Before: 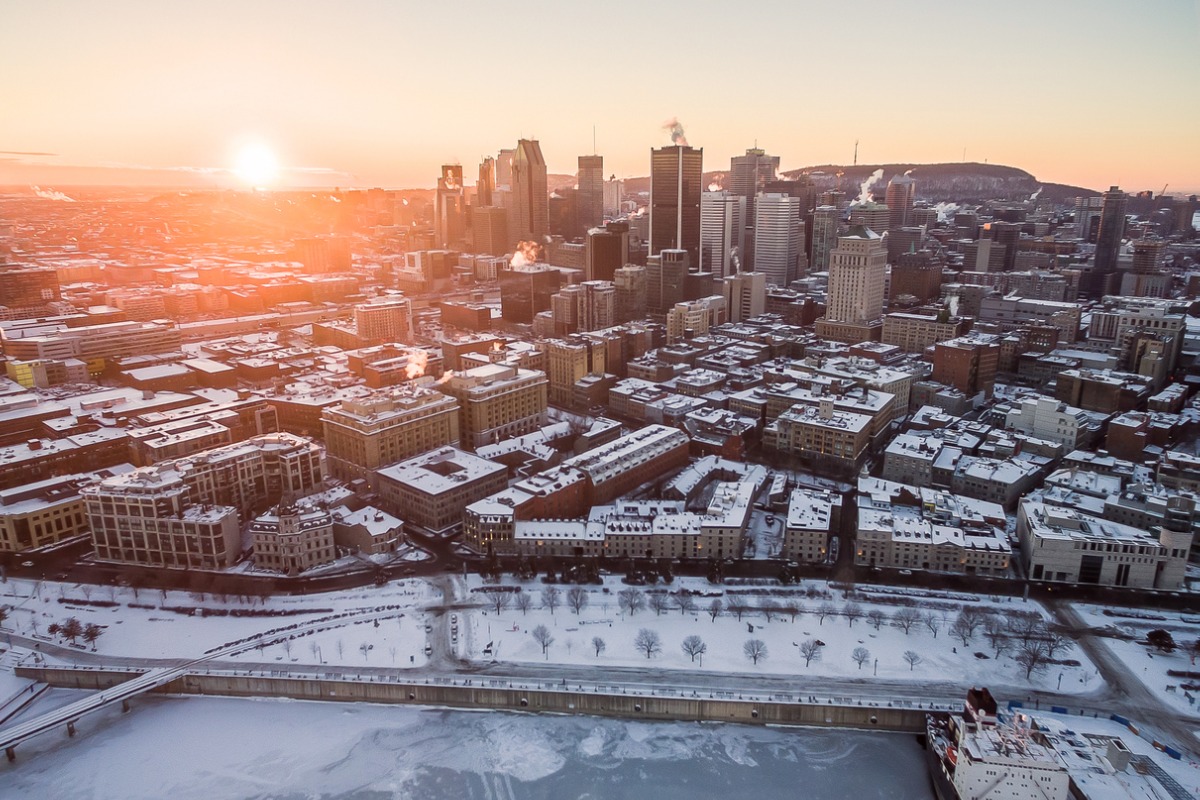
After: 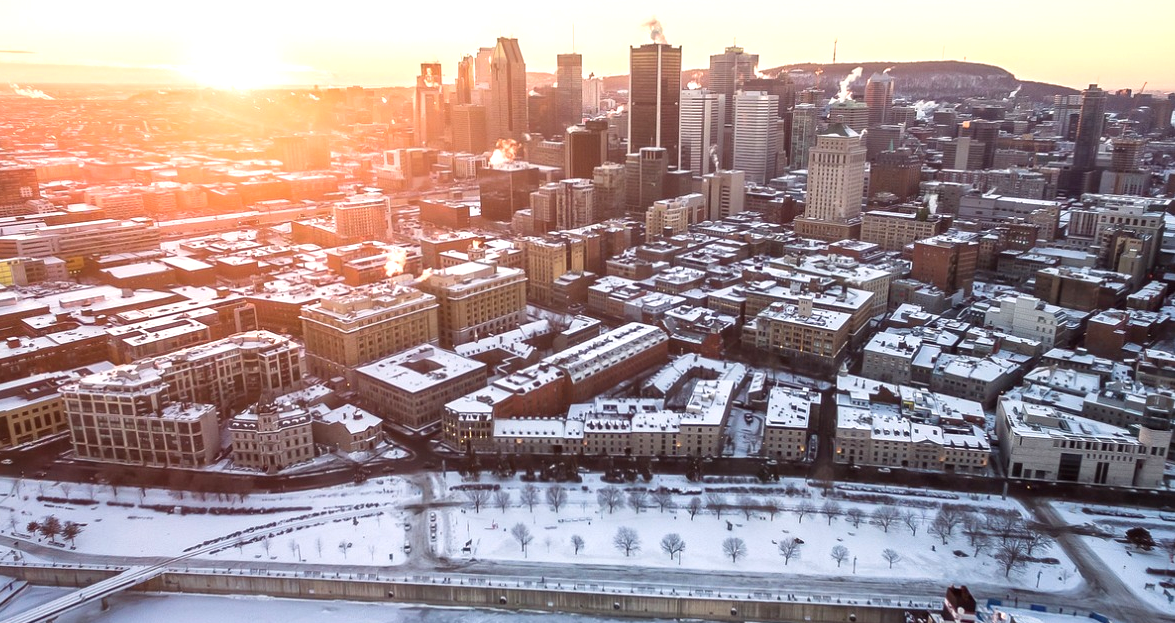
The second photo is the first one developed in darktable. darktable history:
crop and rotate: left 1.814%, top 12.818%, right 0.25%, bottom 9.225%
exposure: exposure 0.661 EV, compensate highlight preservation false
